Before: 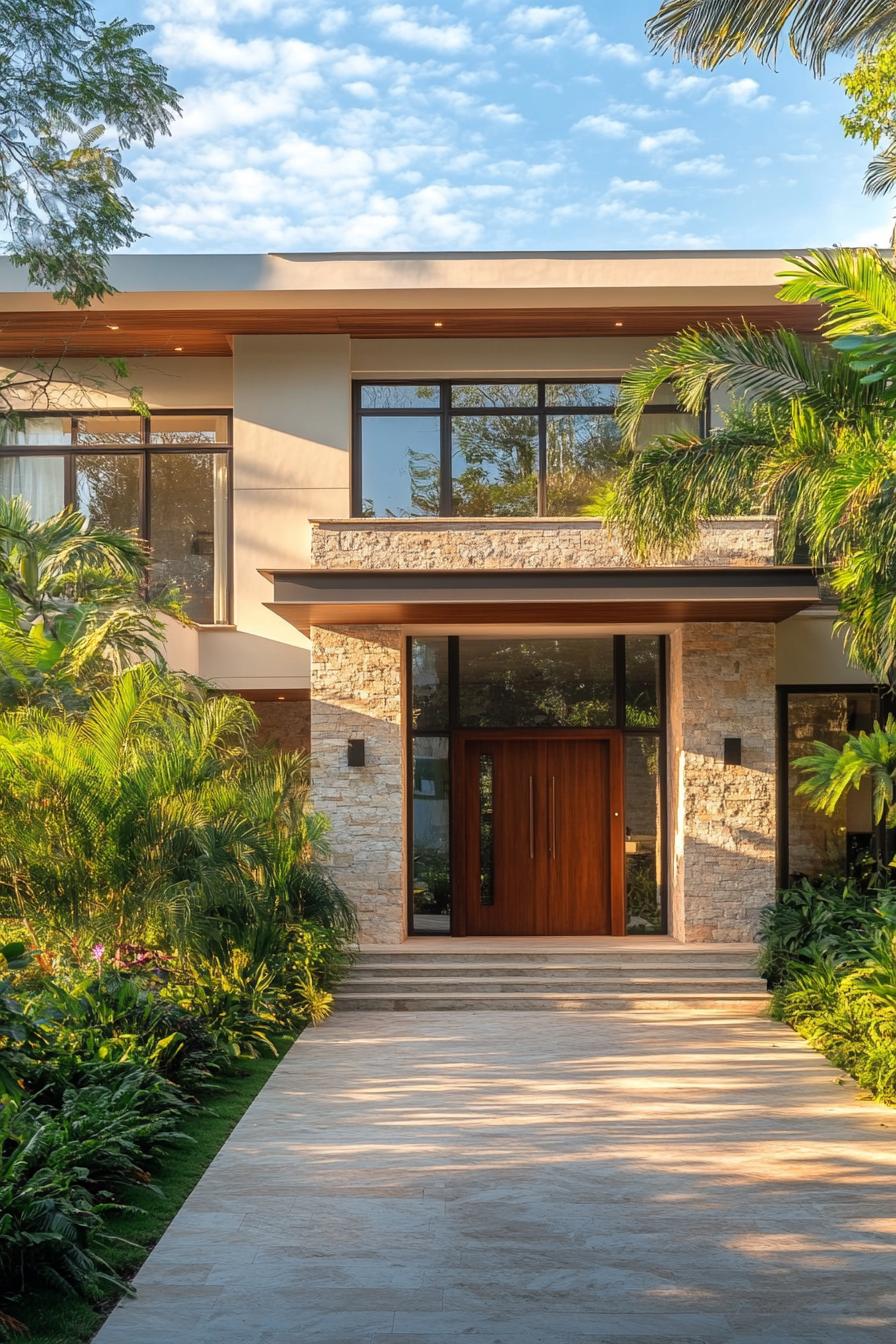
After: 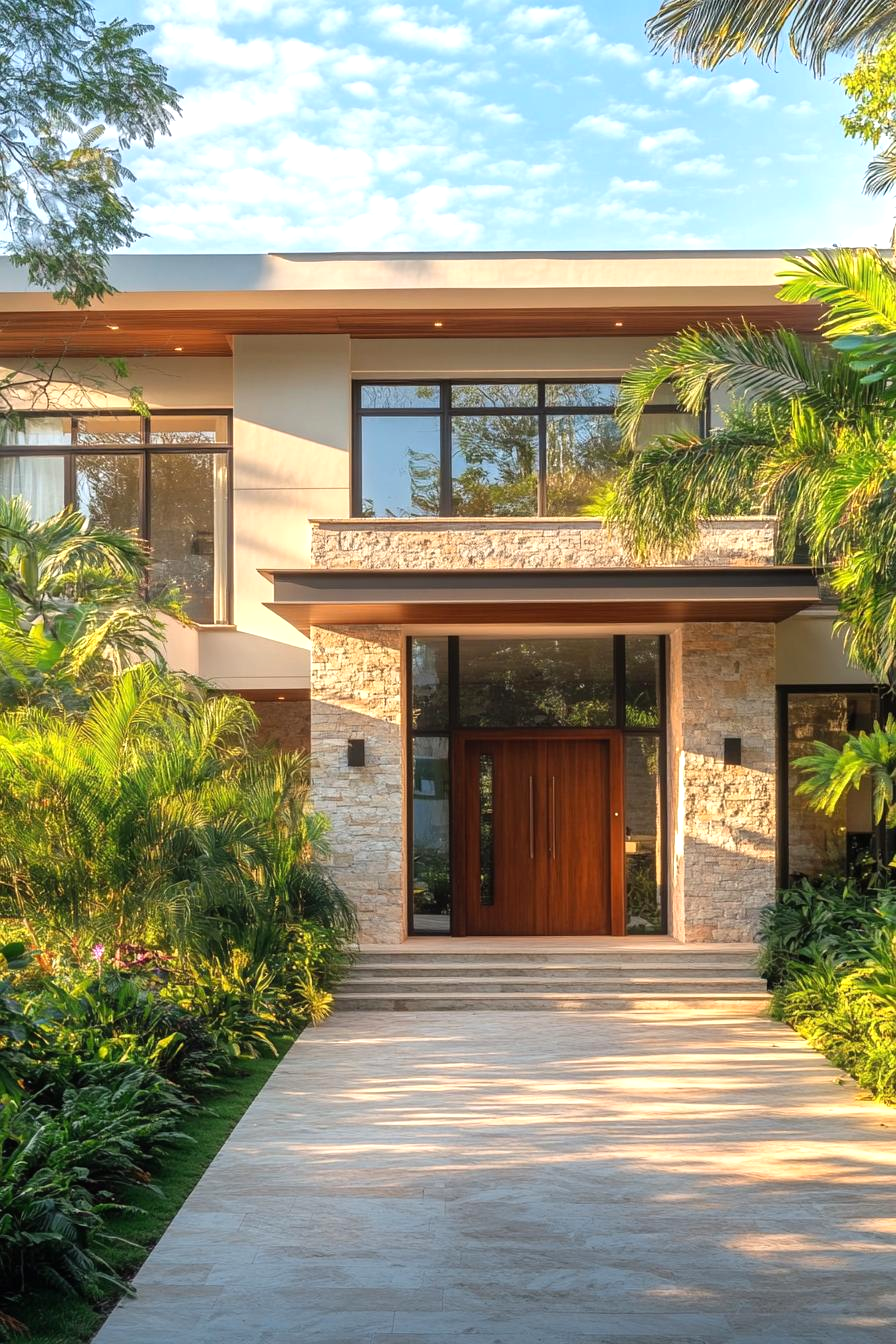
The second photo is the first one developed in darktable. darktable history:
tone equalizer: -8 EV -0.385 EV, -7 EV -0.398 EV, -6 EV -0.318 EV, -5 EV -0.202 EV, -3 EV 0.224 EV, -2 EV 0.363 EV, -1 EV 0.382 EV, +0 EV 0.41 EV, smoothing diameter 24.92%, edges refinement/feathering 11.99, preserve details guided filter
local contrast: mode bilateral grid, contrast 99, coarseness 100, detail 92%, midtone range 0.2
